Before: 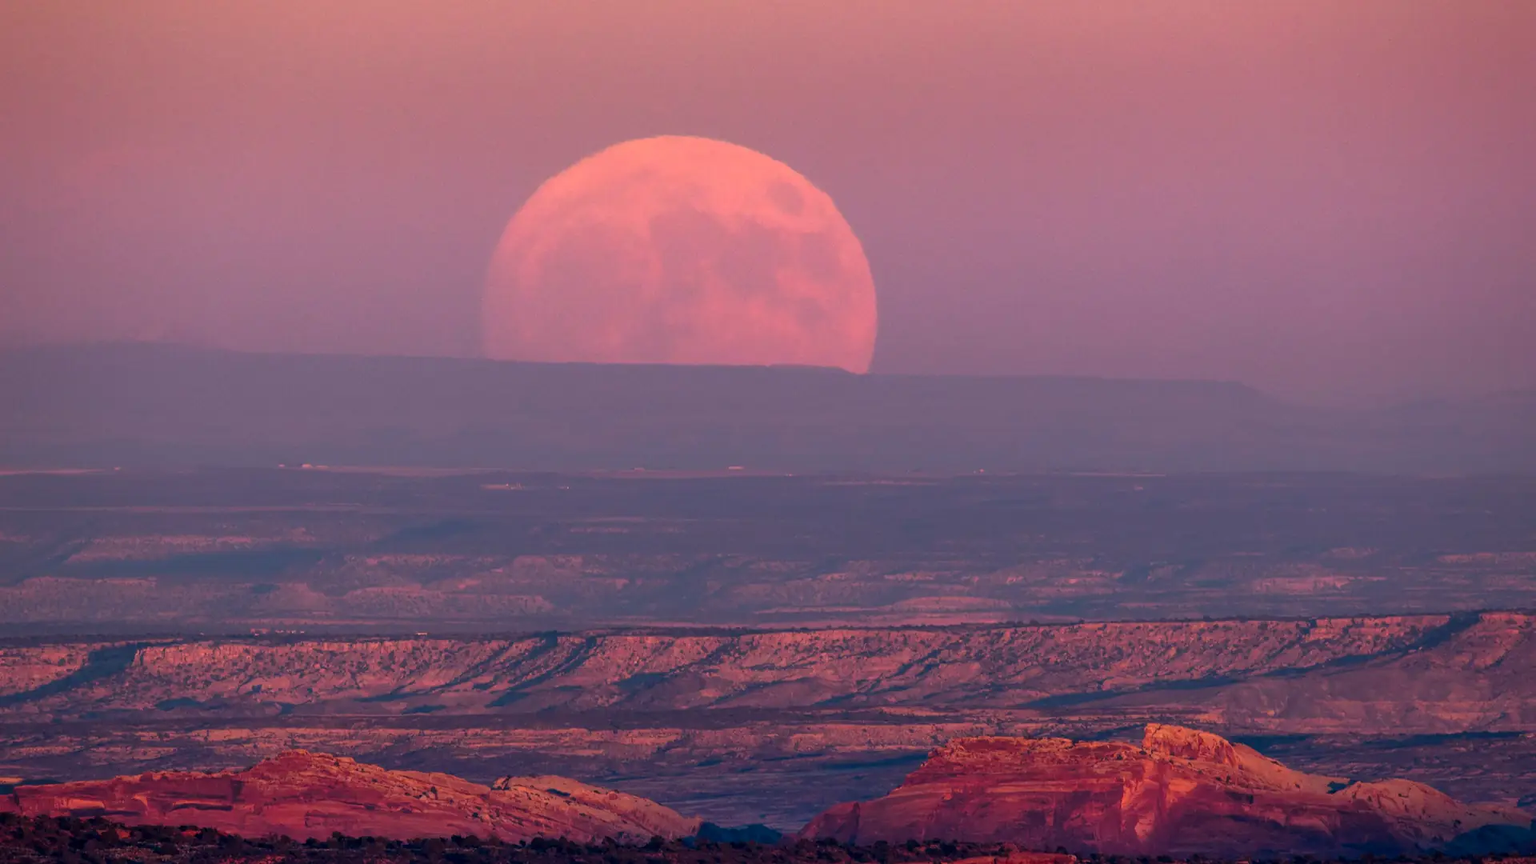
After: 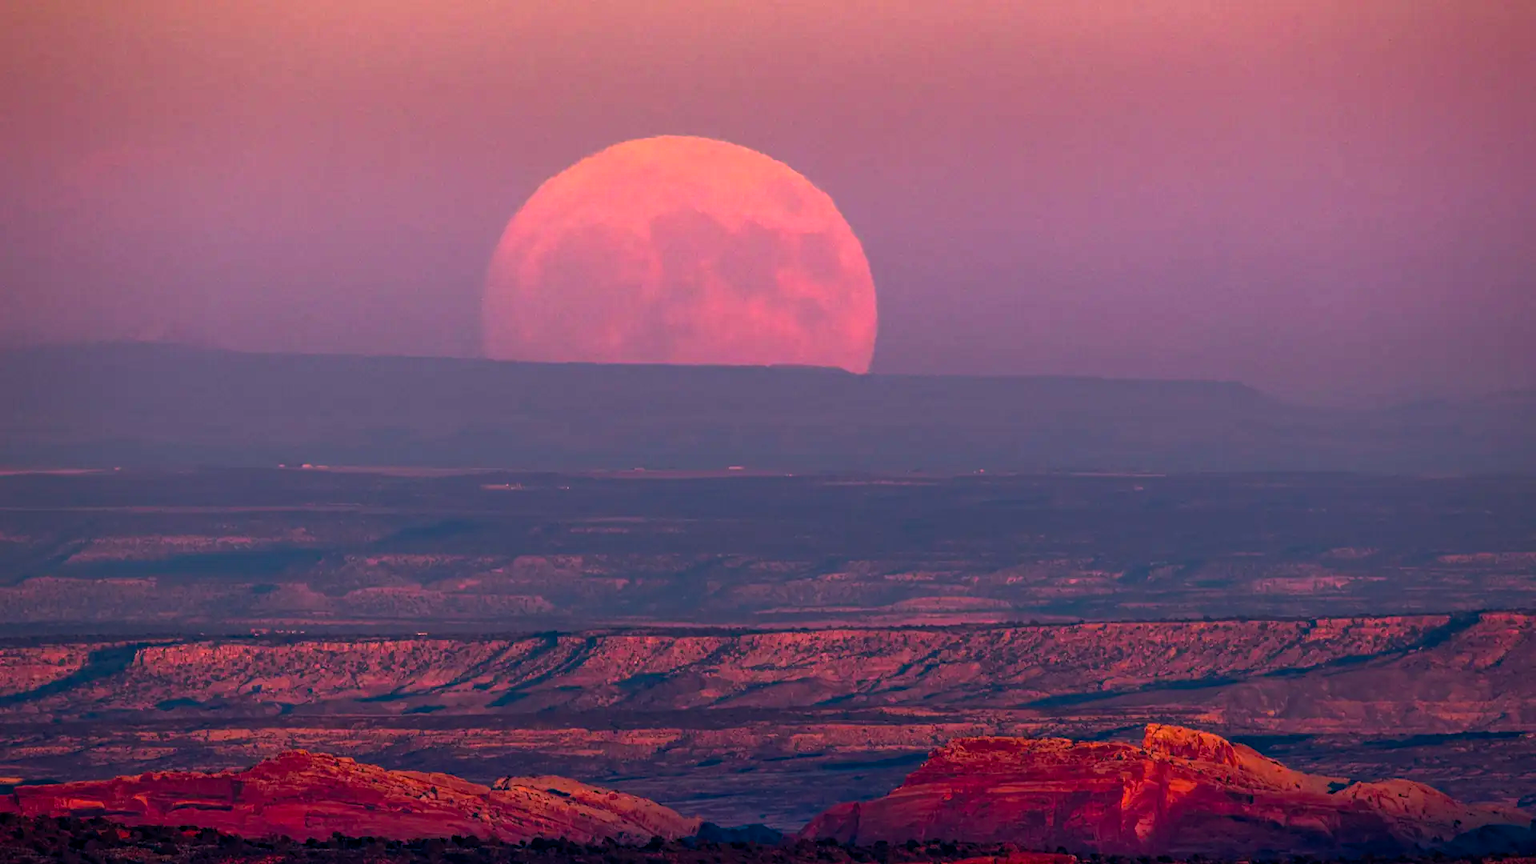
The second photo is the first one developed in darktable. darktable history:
color balance rgb: perceptual saturation grading › global saturation 29.971%, perceptual brilliance grading › global brilliance 15.454%, perceptual brilliance grading › shadows -34.926%, global vibrance 7.971%
haze removal: compatibility mode true, adaptive false
